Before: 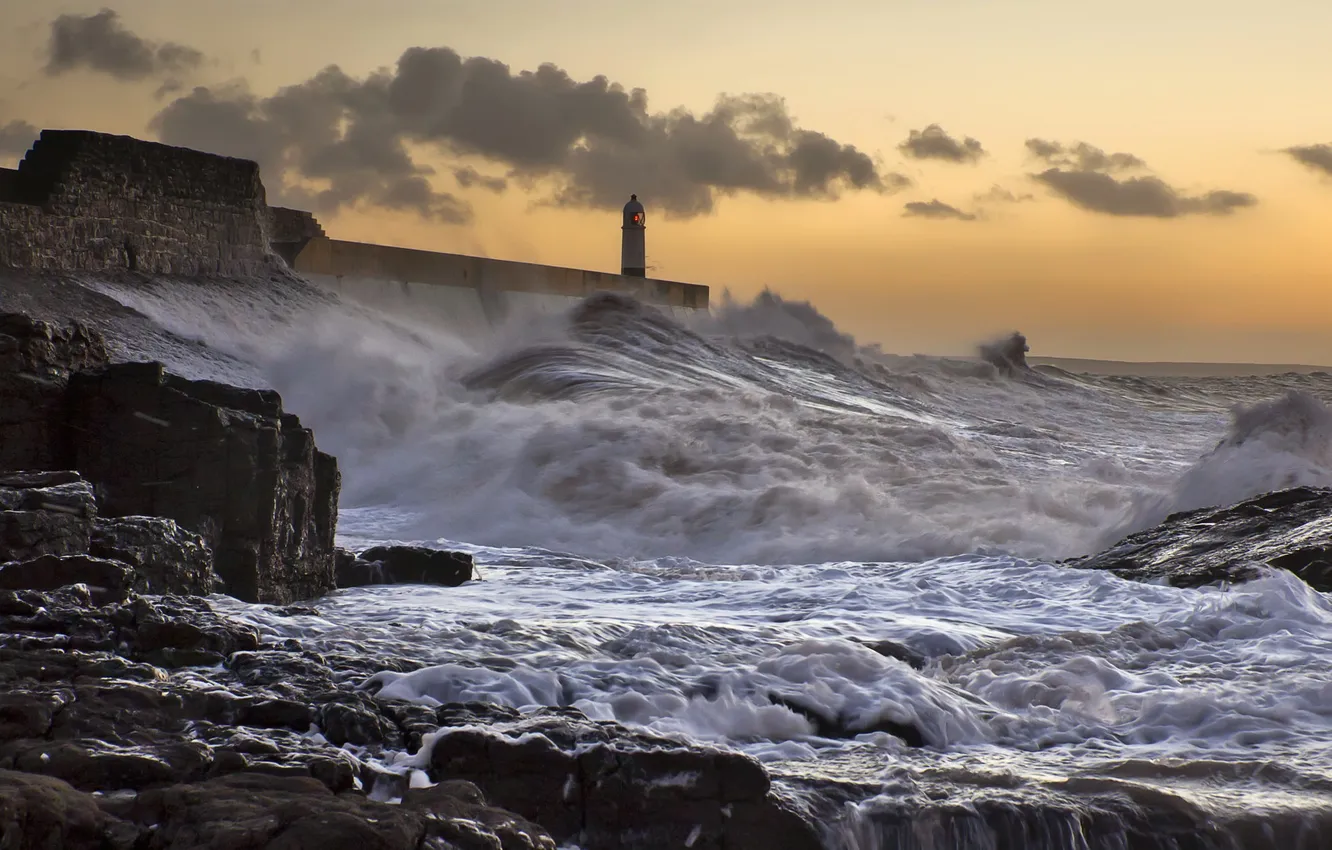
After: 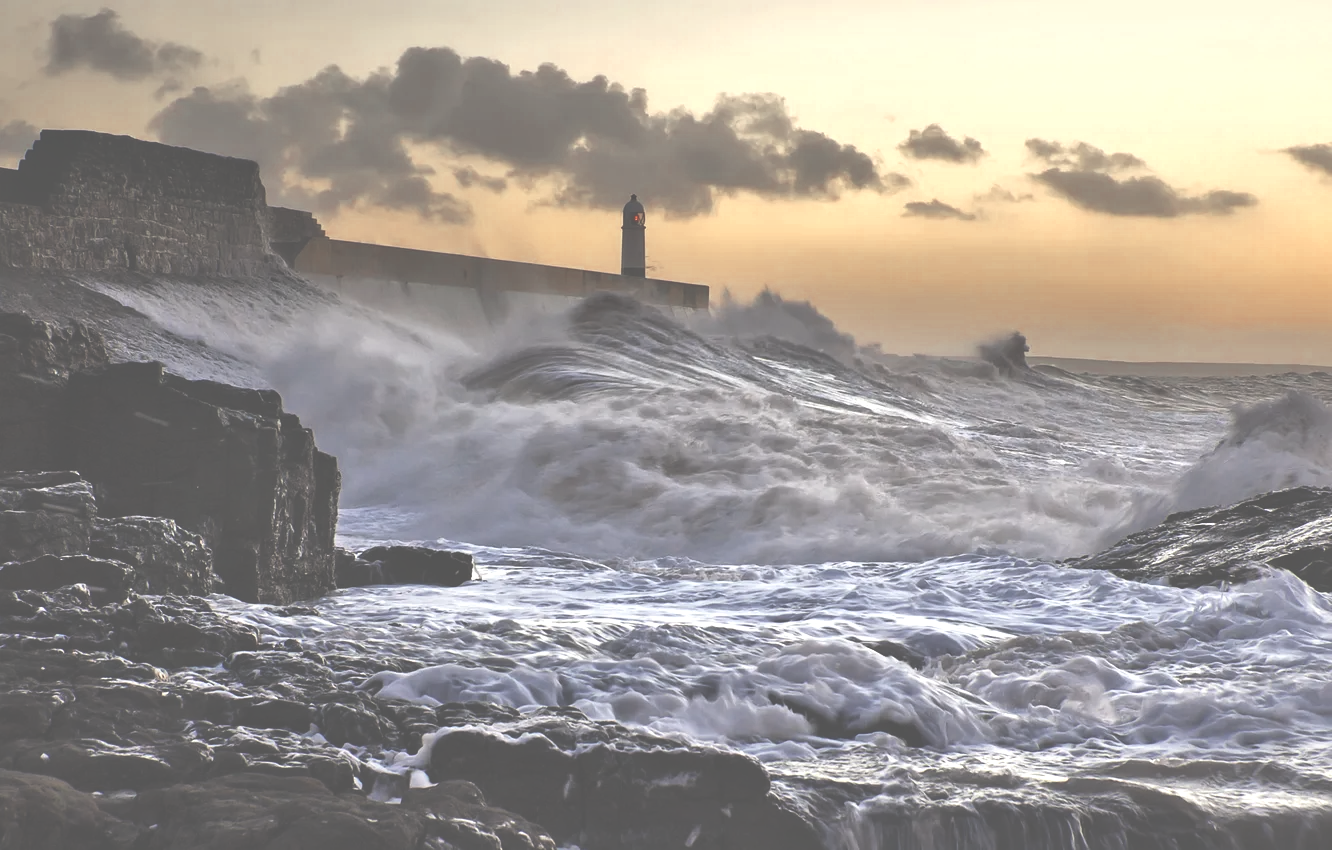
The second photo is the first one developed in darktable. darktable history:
shadows and highlights: shadows 4.35, highlights -18.65, highlights color adjustment 32.88%, soften with gaussian
local contrast: mode bilateral grid, contrast 20, coarseness 50, detail 120%, midtone range 0.2
exposure: black level correction -0.072, exposure 0.502 EV, compensate exposure bias true, compensate highlight preservation false
color zones: curves: ch0 [(0, 0.5) (0.125, 0.4) (0.25, 0.5) (0.375, 0.4) (0.5, 0.4) (0.625, 0.35) (0.75, 0.35) (0.875, 0.5)]; ch1 [(0, 0.35) (0.125, 0.45) (0.25, 0.35) (0.375, 0.35) (0.5, 0.35) (0.625, 0.35) (0.75, 0.45) (0.875, 0.35)]; ch2 [(0, 0.6) (0.125, 0.5) (0.25, 0.5) (0.375, 0.6) (0.5, 0.6) (0.625, 0.5) (0.75, 0.5) (0.875, 0.5)]
